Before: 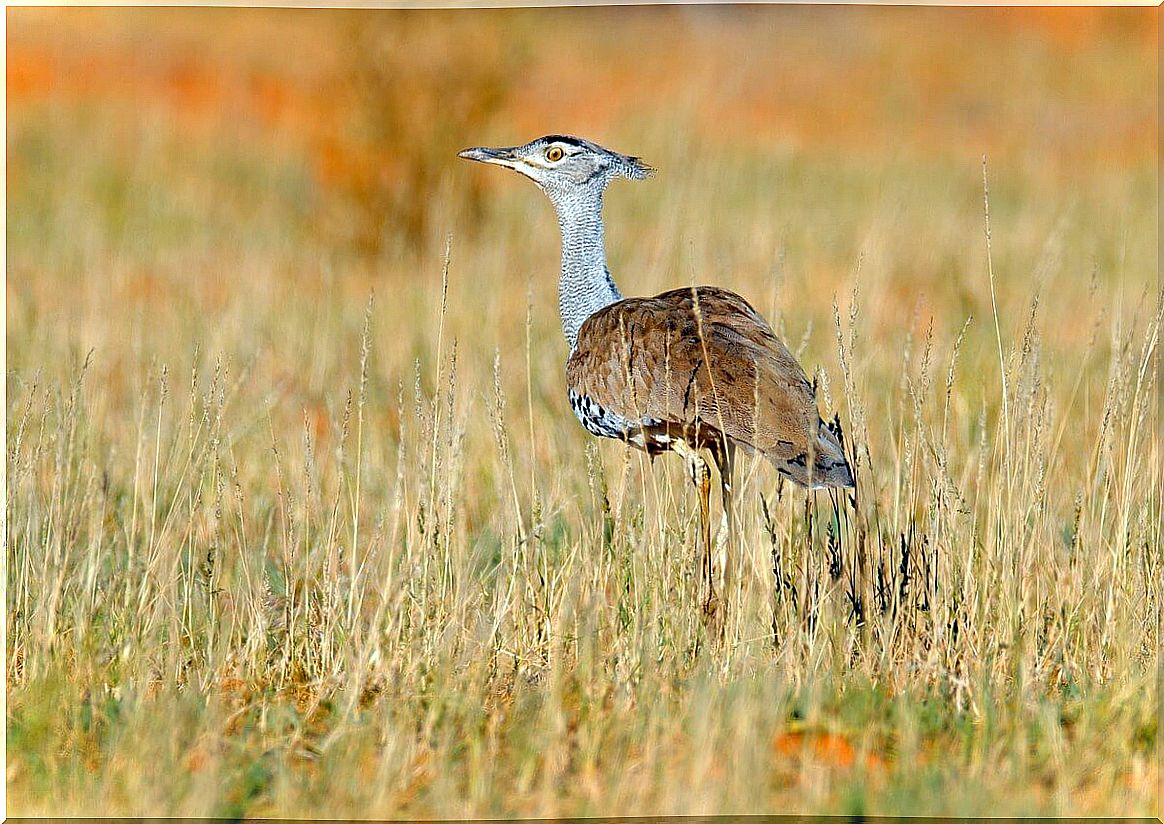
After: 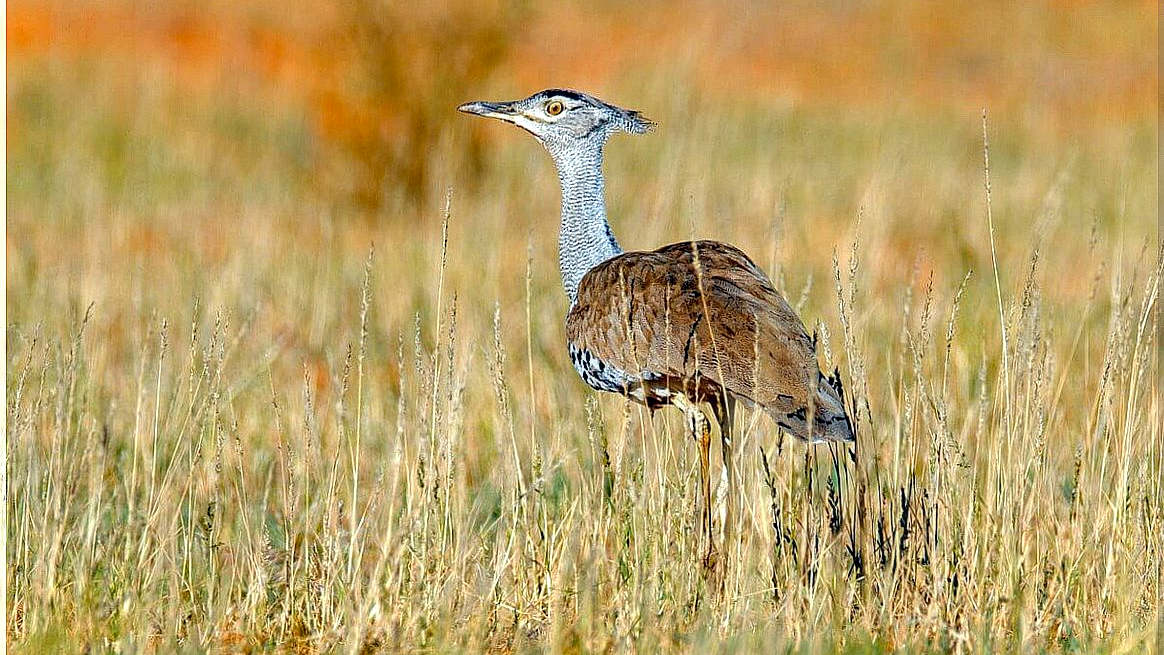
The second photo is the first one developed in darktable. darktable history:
local contrast: on, module defaults
haze removal: compatibility mode true, adaptive false
exposure: black level correction 0.001, compensate exposure bias true, compensate highlight preservation false
crop and rotate: top 5.666%, bottom 14.796%
